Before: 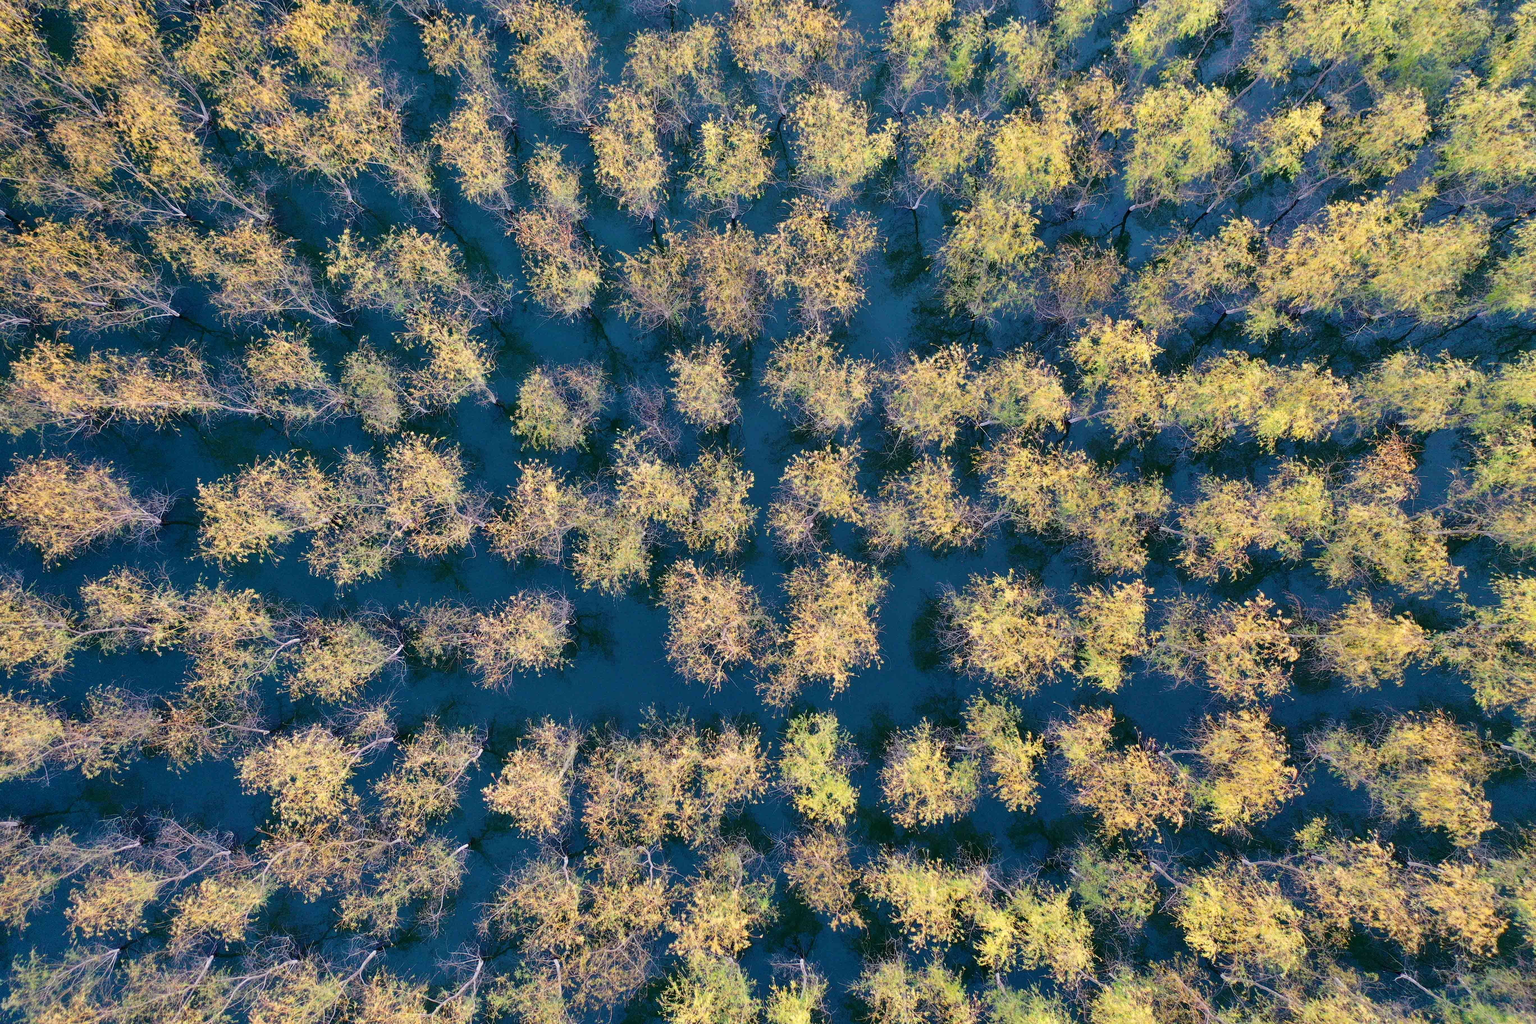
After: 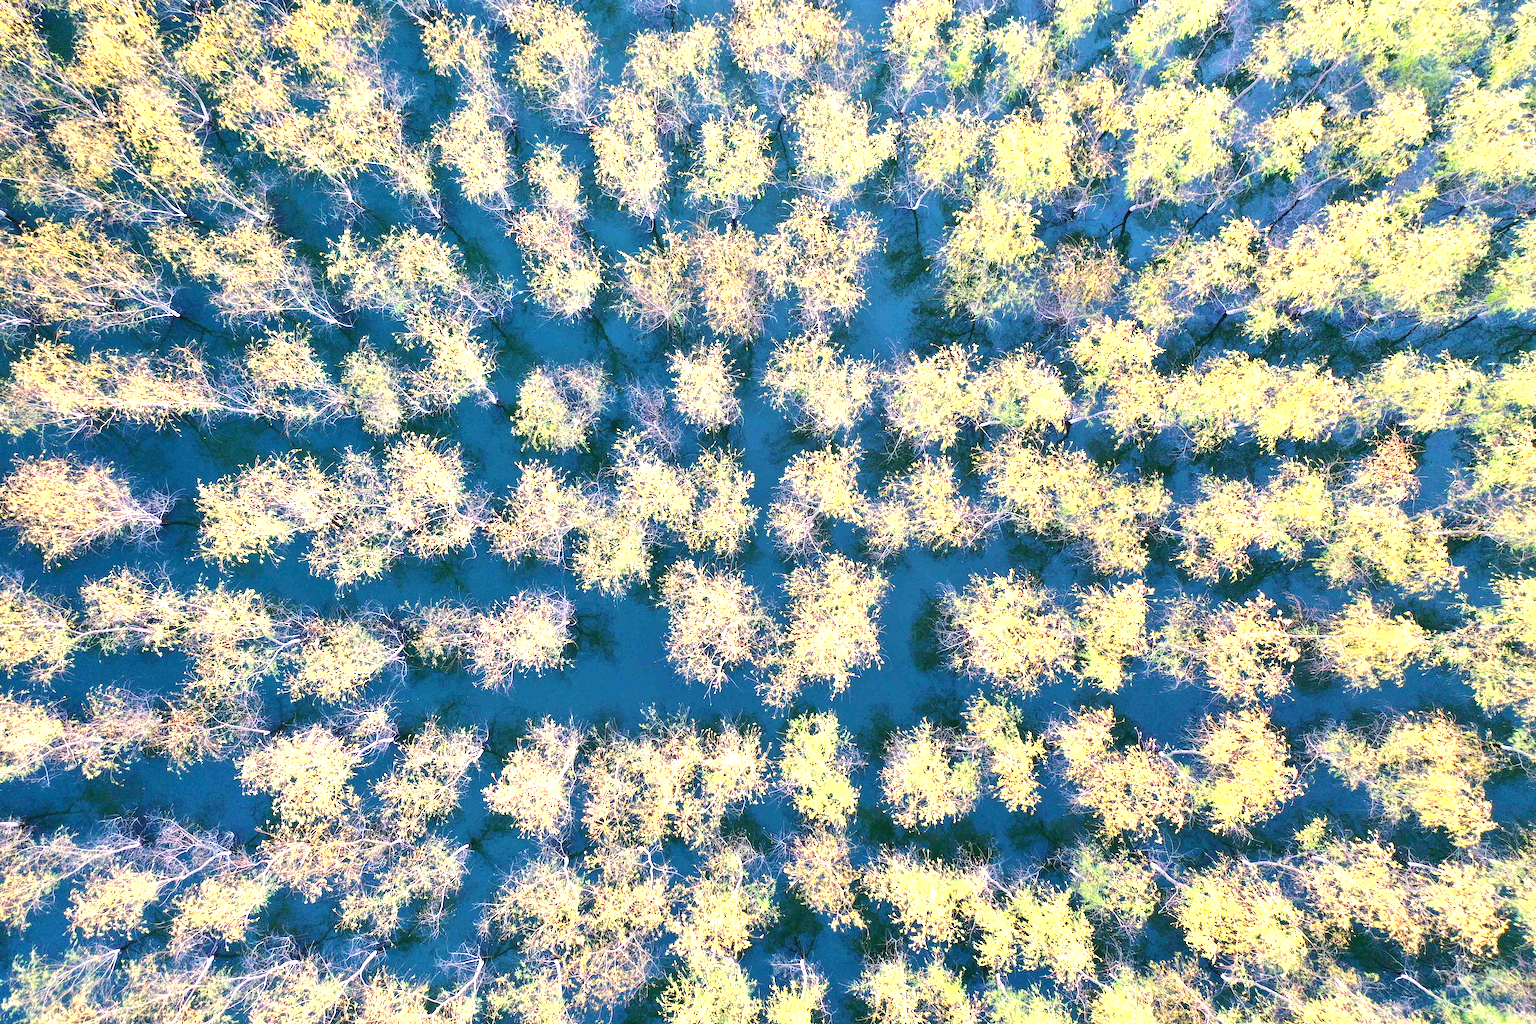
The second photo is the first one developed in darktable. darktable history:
exposure: black level correction 0, exposure 1.458 EV, compensate highlight preservation false
